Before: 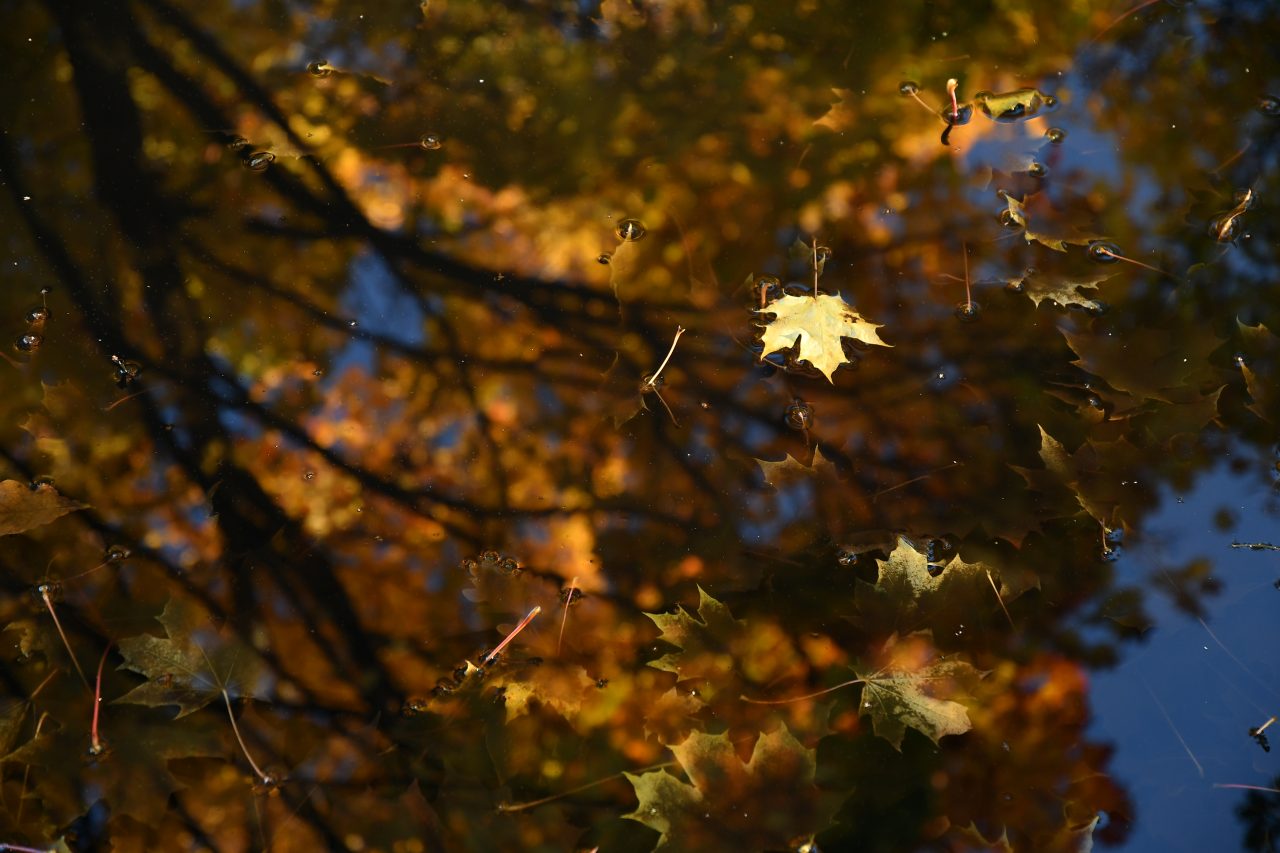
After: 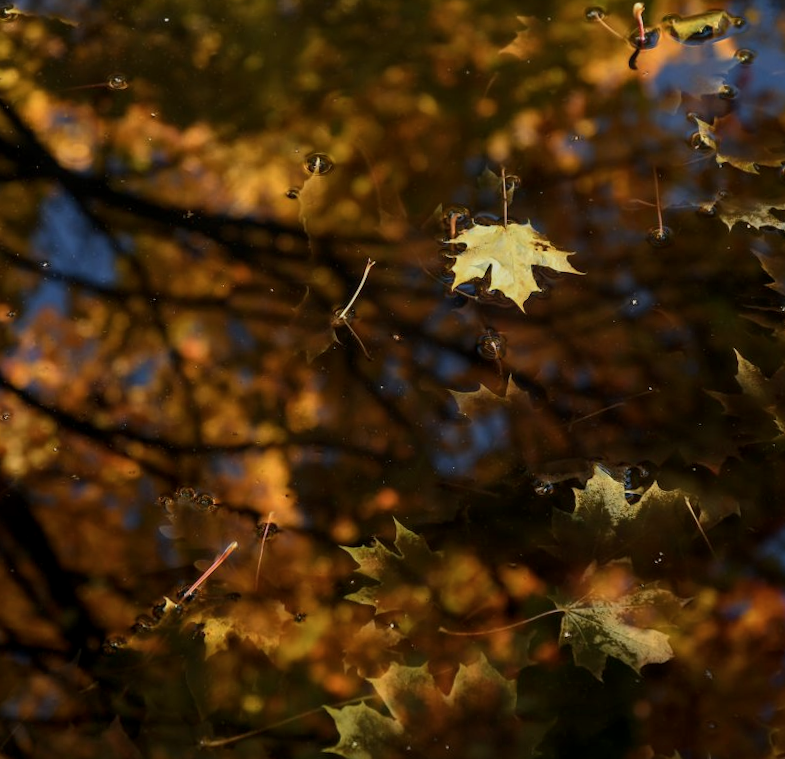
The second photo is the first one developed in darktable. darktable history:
crop and rotate: left 22.918%, top 5.629%, right 14.711%, bottom 2.247%
local contrast: on, module defaults
exposure: exposure -0.462 EV, compensate highlight preservation false
rotate and perspective: rotation -1.32°, lens shift (horizontal) -0.031, crop left 0.015, crop right 0.985, crop top 0.047, crop bottom 0.982
